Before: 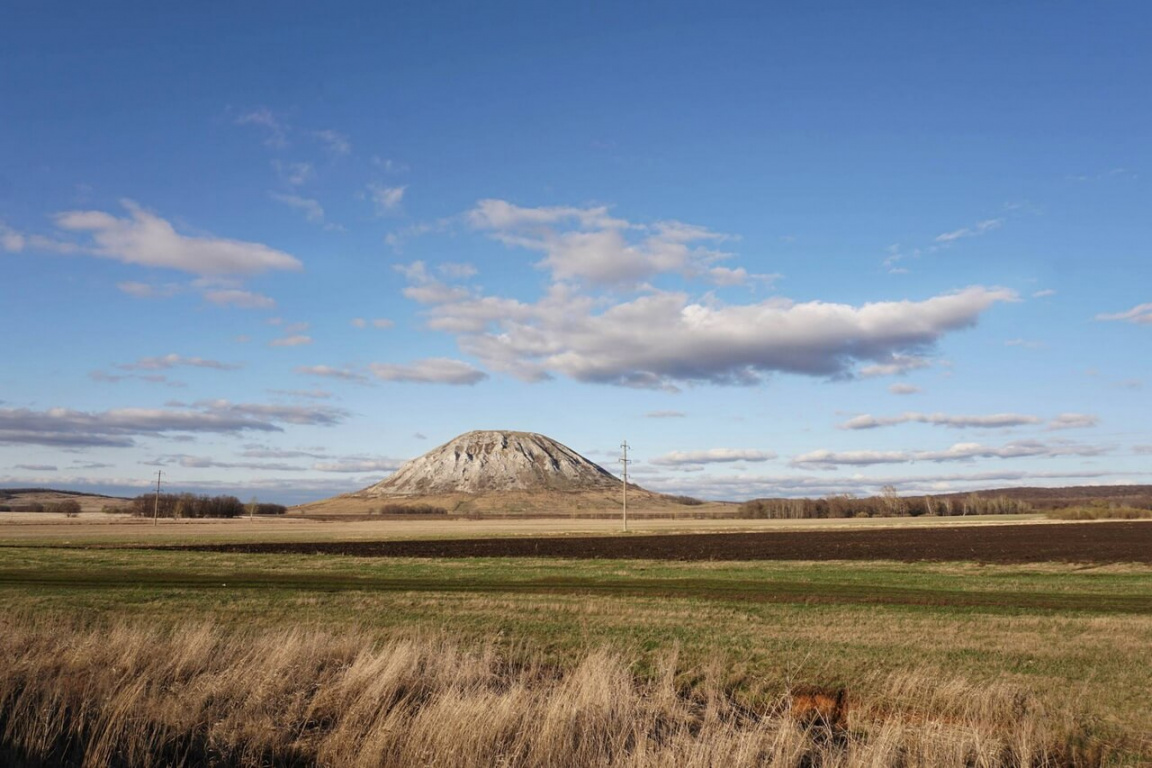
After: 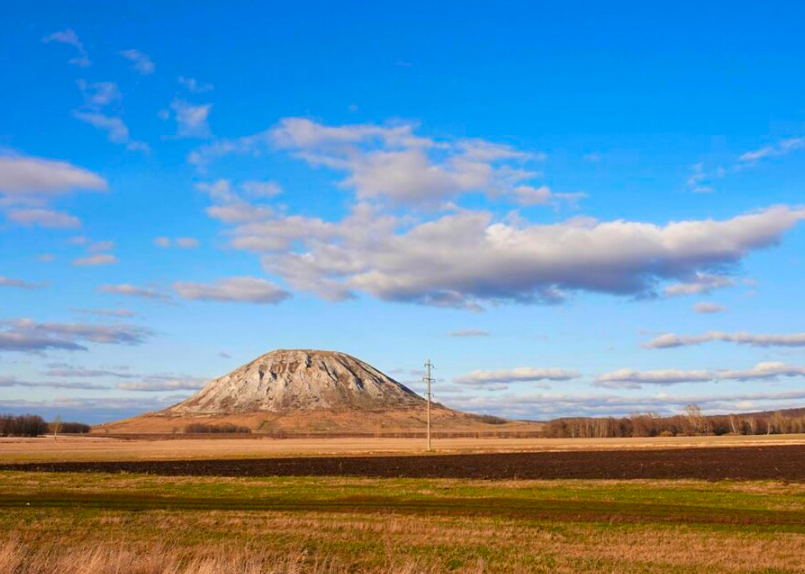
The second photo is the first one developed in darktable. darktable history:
color zones: curves: ch1 [(0, 0.469) (0.072, 0.457) (0.243, 0.494) (0.429, 0.5) (0.571, 0.5) (0.714, 0.5) (0.857, 0.5) (1, 0.469)]; ch2 [(0, 0.499) (0.143, 0.467) (0.242, 0.436) (0.429, 0.493) (0.571, 0.5) (0.714, 0.5) (0.857, 0.5) (1, 0.499)]
crop and rotate: left 17.046%, top 10.659%, right 12.989%, bottom 14.553%
color correction: saturation 1.8
